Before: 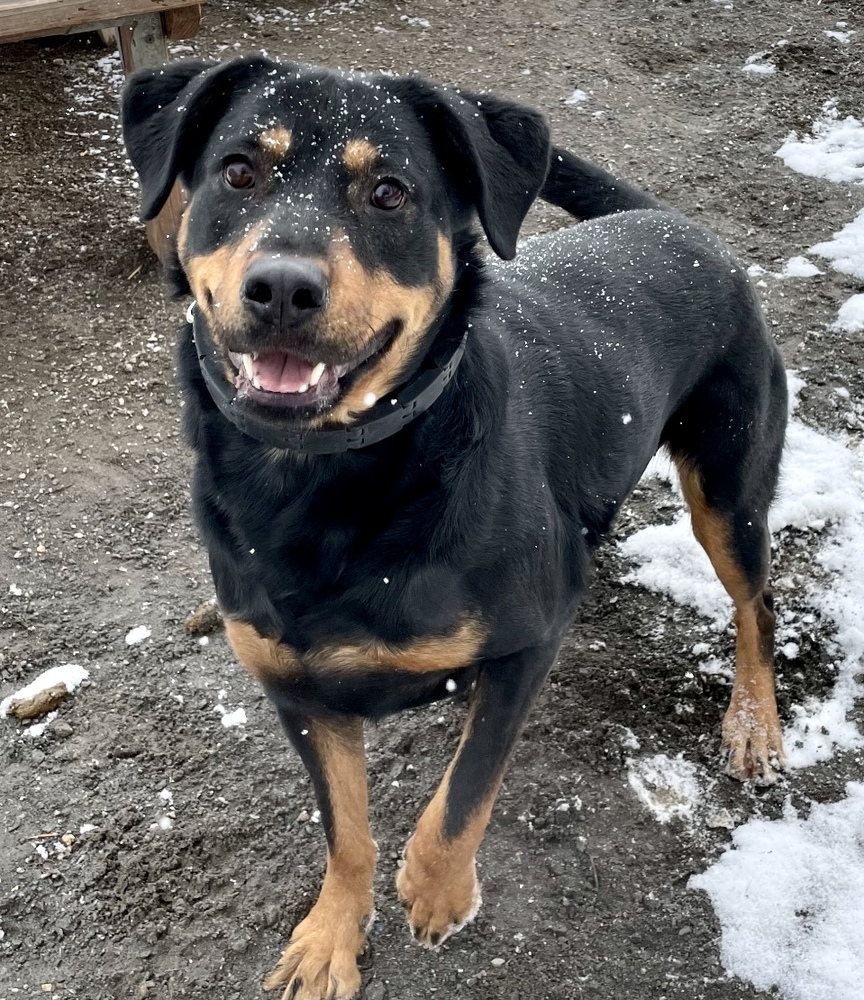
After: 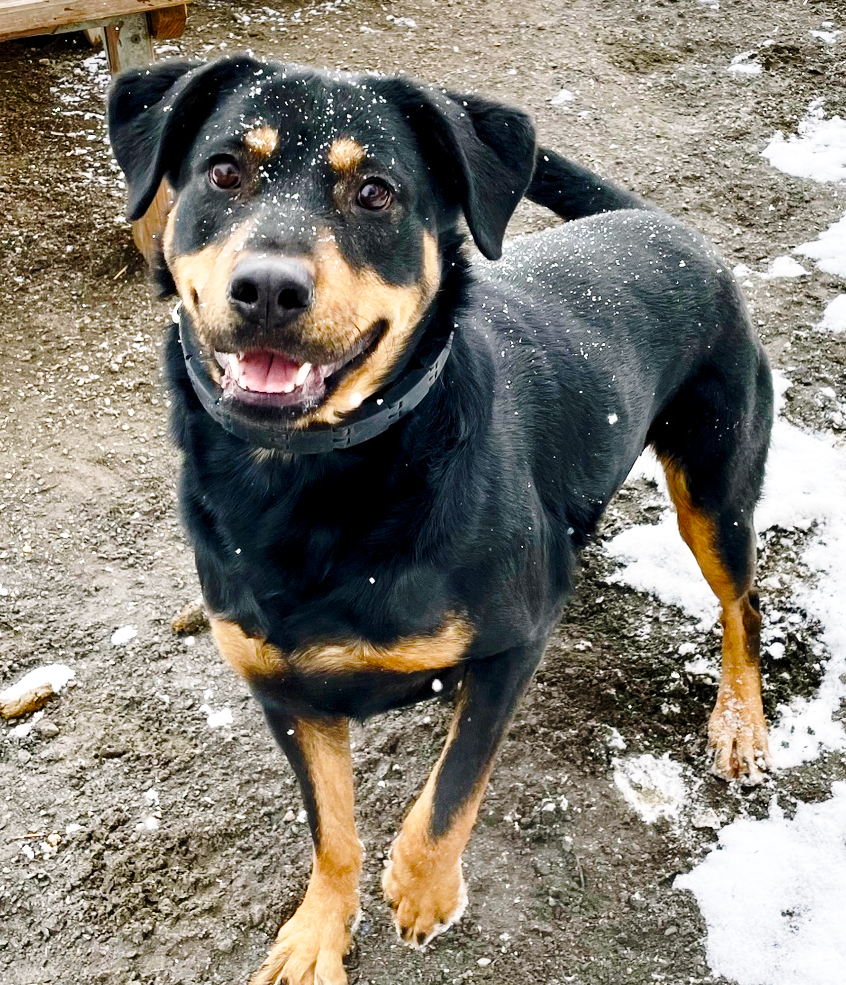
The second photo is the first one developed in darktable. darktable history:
color balance rgb: shadows lift › chroma 3.547%, shadows lift › hue 90.01°, highlights gain › luminance 6.912%, highlights gain › chroma 0.969%, highlights gain › hue 48.93°, perceptual saturation grading › global saturation 20%, perceptual saturation grading › highlights -25.386%, perceptual saturation grading › shadows 49.624%, global vibrance 20%
base curve: curves: ch0 [(0, 0) (0.028, 0.03) (0.121, 0.232) (0.46, 0.748) (0.859, 0.968) (1, 1)], preserve colors none
crop: left 1.71%, right 0.284%, bottom 1.438%
